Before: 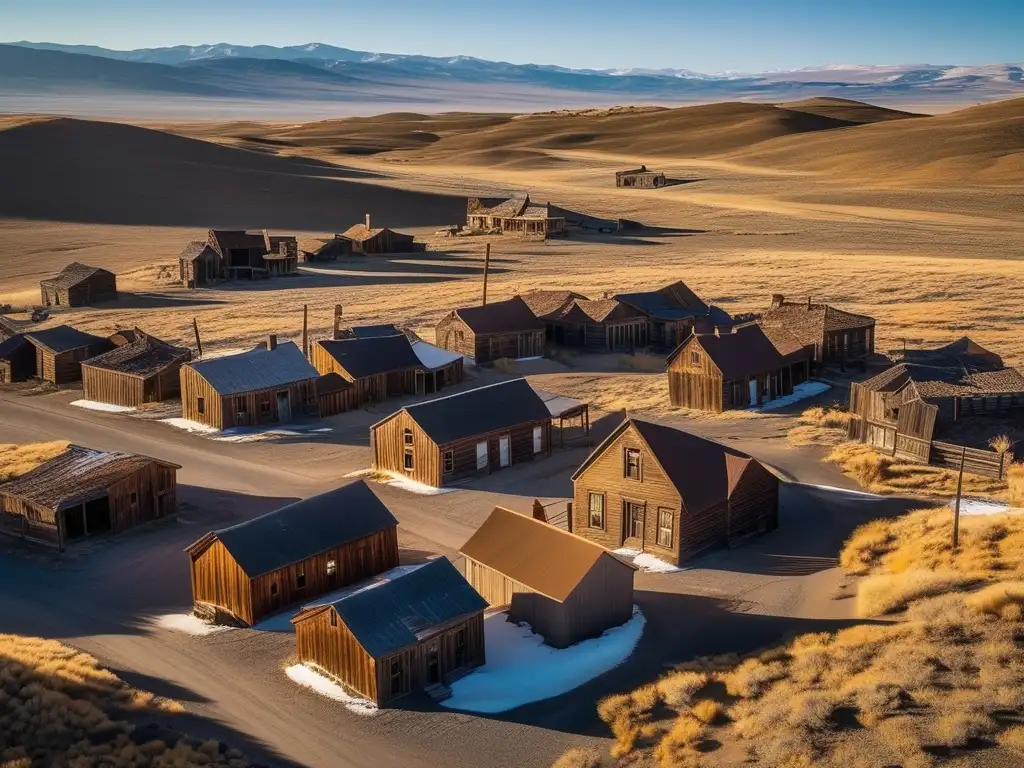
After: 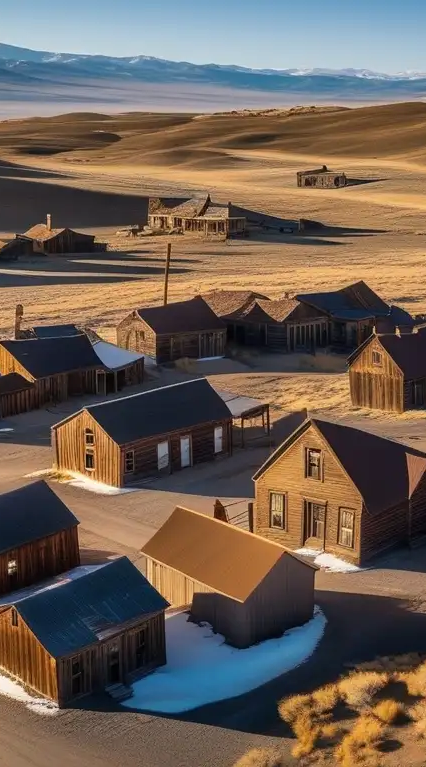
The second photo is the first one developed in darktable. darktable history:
crop: left 31.229%, right 27.105%
shadows and highlights: shadows 29.61, highlights -30.47, low approximation 0.01, soften with gaussian
